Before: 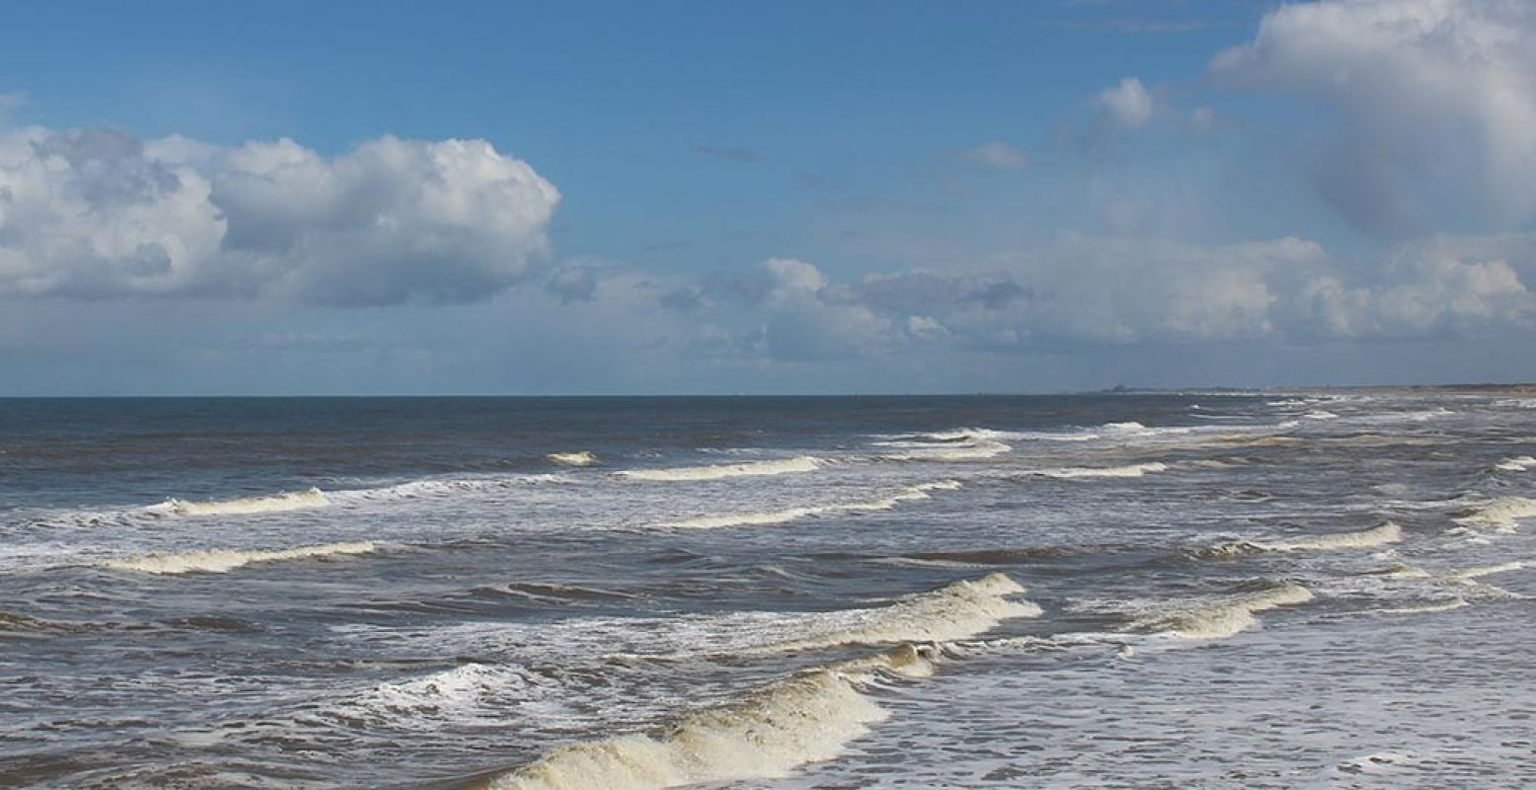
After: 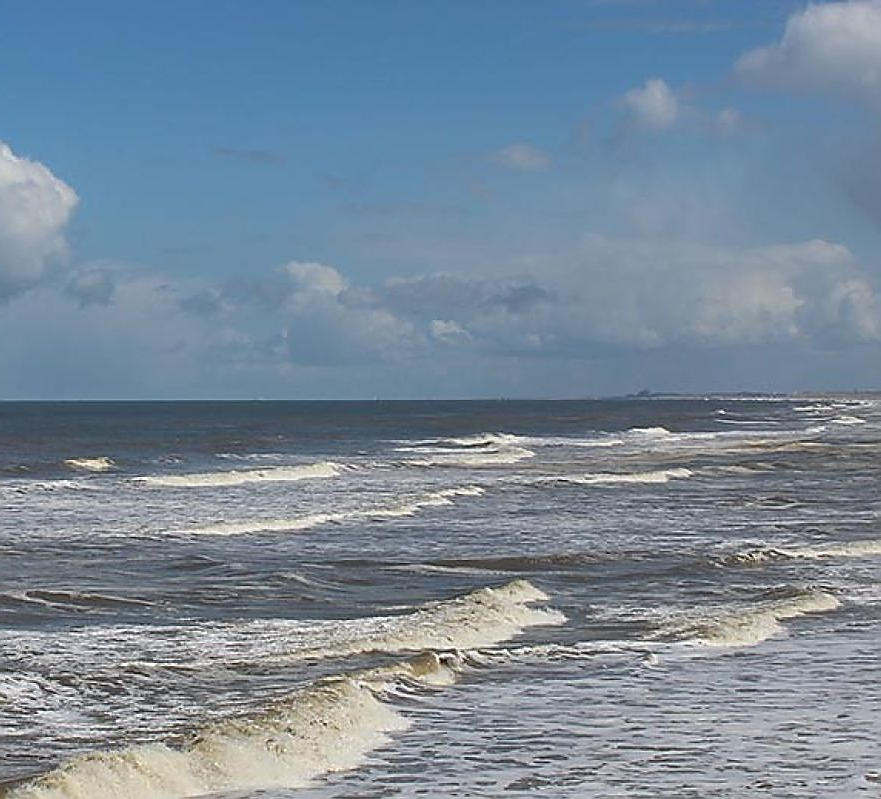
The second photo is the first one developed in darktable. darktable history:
sharpen: radius 1.4, amount 1.25, threshold 0.7
crop: left 31.458%, top 0%, right 11.876%
